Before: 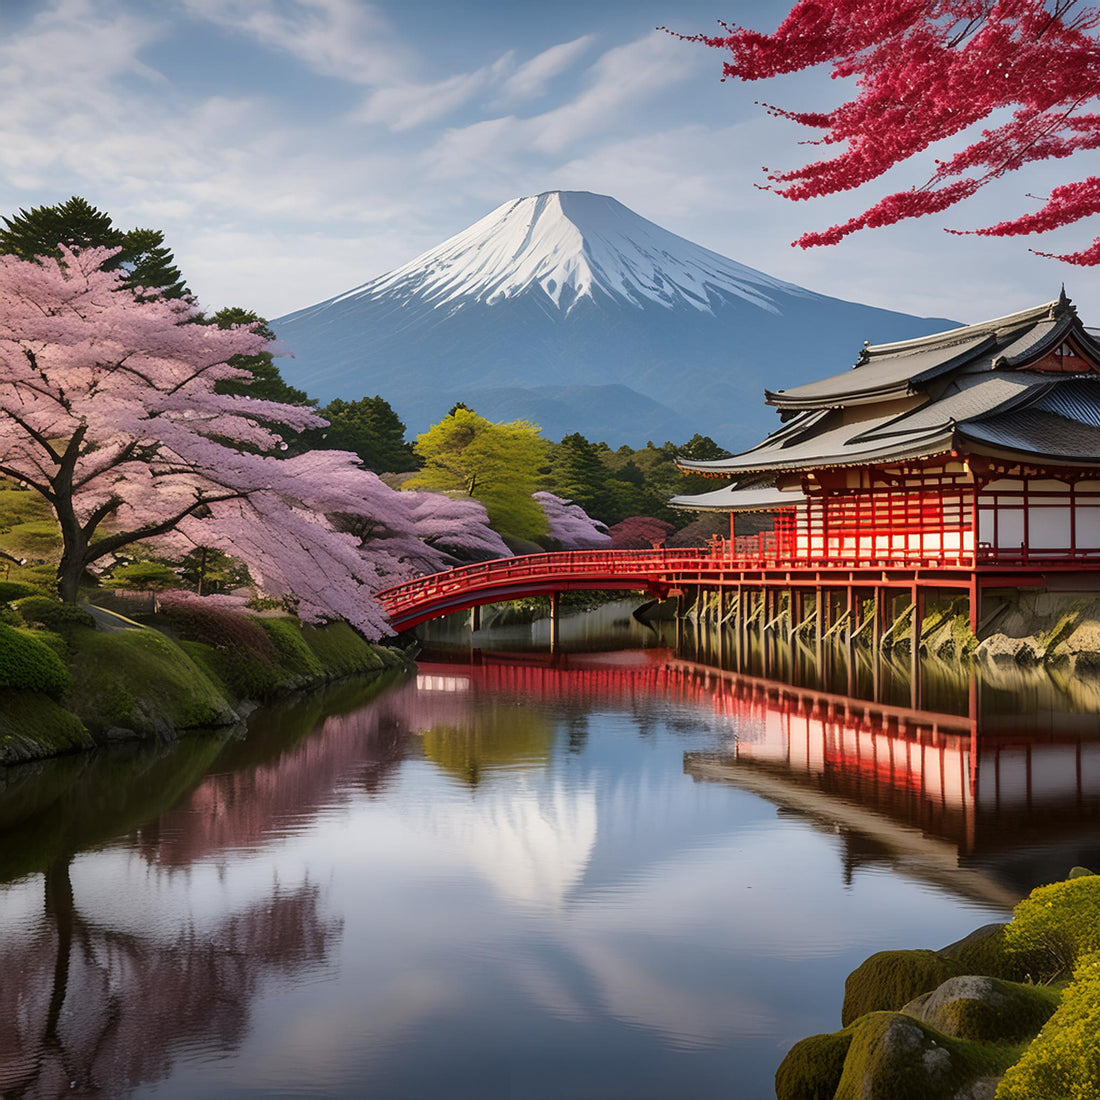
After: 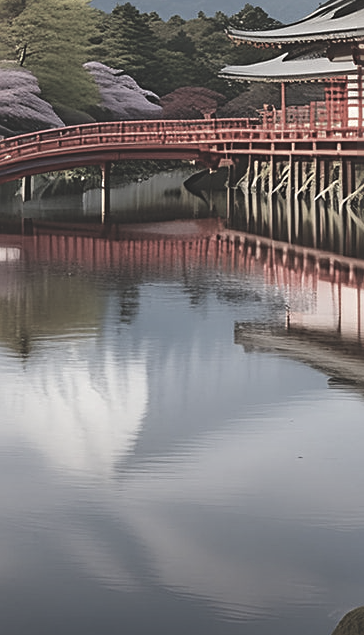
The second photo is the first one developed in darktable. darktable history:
crop: left 40.878%, top 39.176%, right 25.993%, bottom 3.081%
sharpen: radius 2.767
color correction: saturation 0.5
exposure: black level correction -0.023, exposure -0.039 EV, compensate highlight preservation false
tone equalizer: -7 EV 0.18 EV, -6 EV 0.12 EV, -5 EV 0.08 EV, -4 EV 0.04 EV, -2 EV -0.02 EV, -1 EV -0.04 EV, +0 EV -0.06 EV, luminance estimator HSV value / RGB max
color balance: input saturation 80.07%
shadows and highlights: shadows 32.83, highlights -47.7, soften with gaussian
